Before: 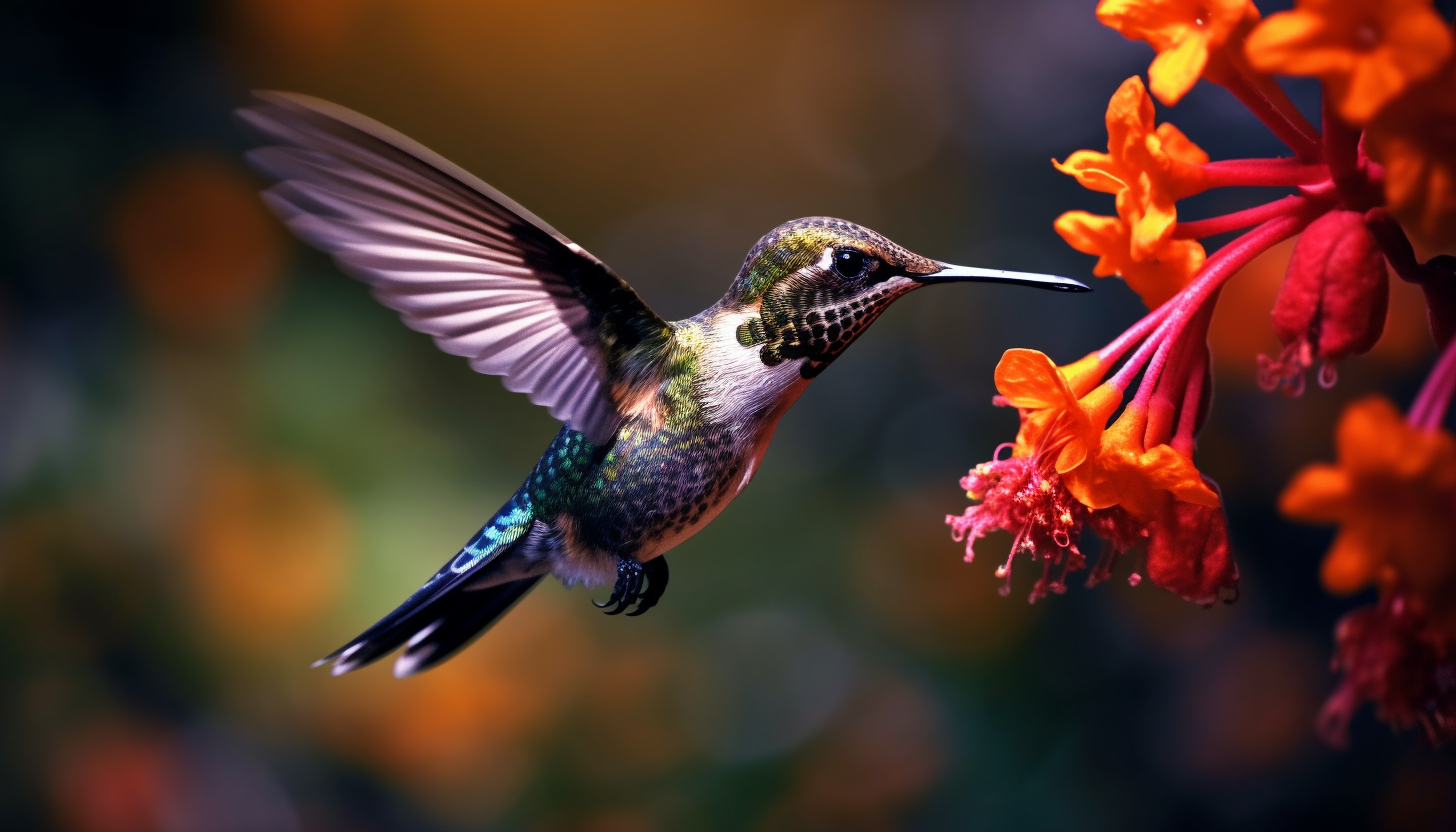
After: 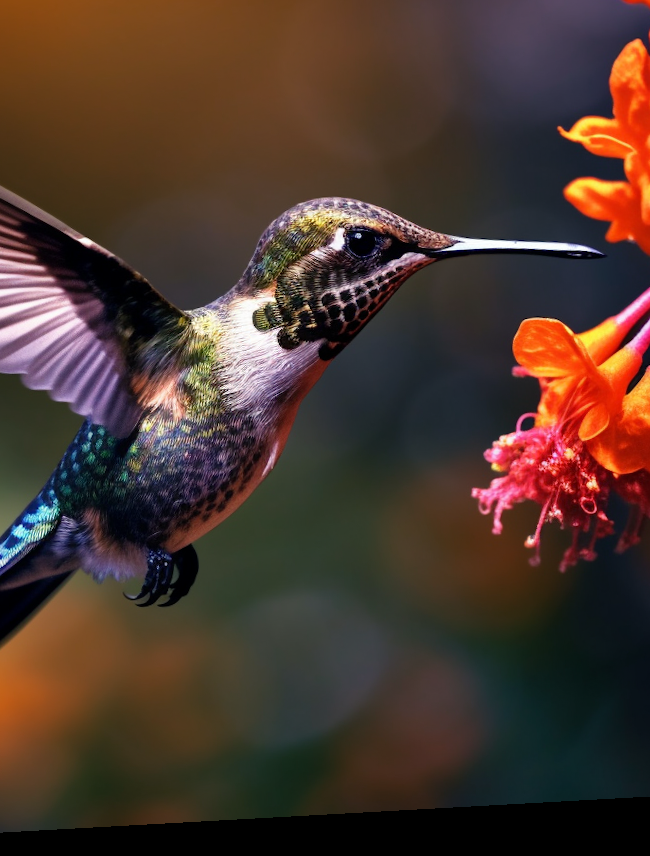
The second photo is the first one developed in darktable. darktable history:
crop: left 33.452%, top 6.025%, right 23.155%
rotate and perspective: rotation -3.18°, automatic cropping off
